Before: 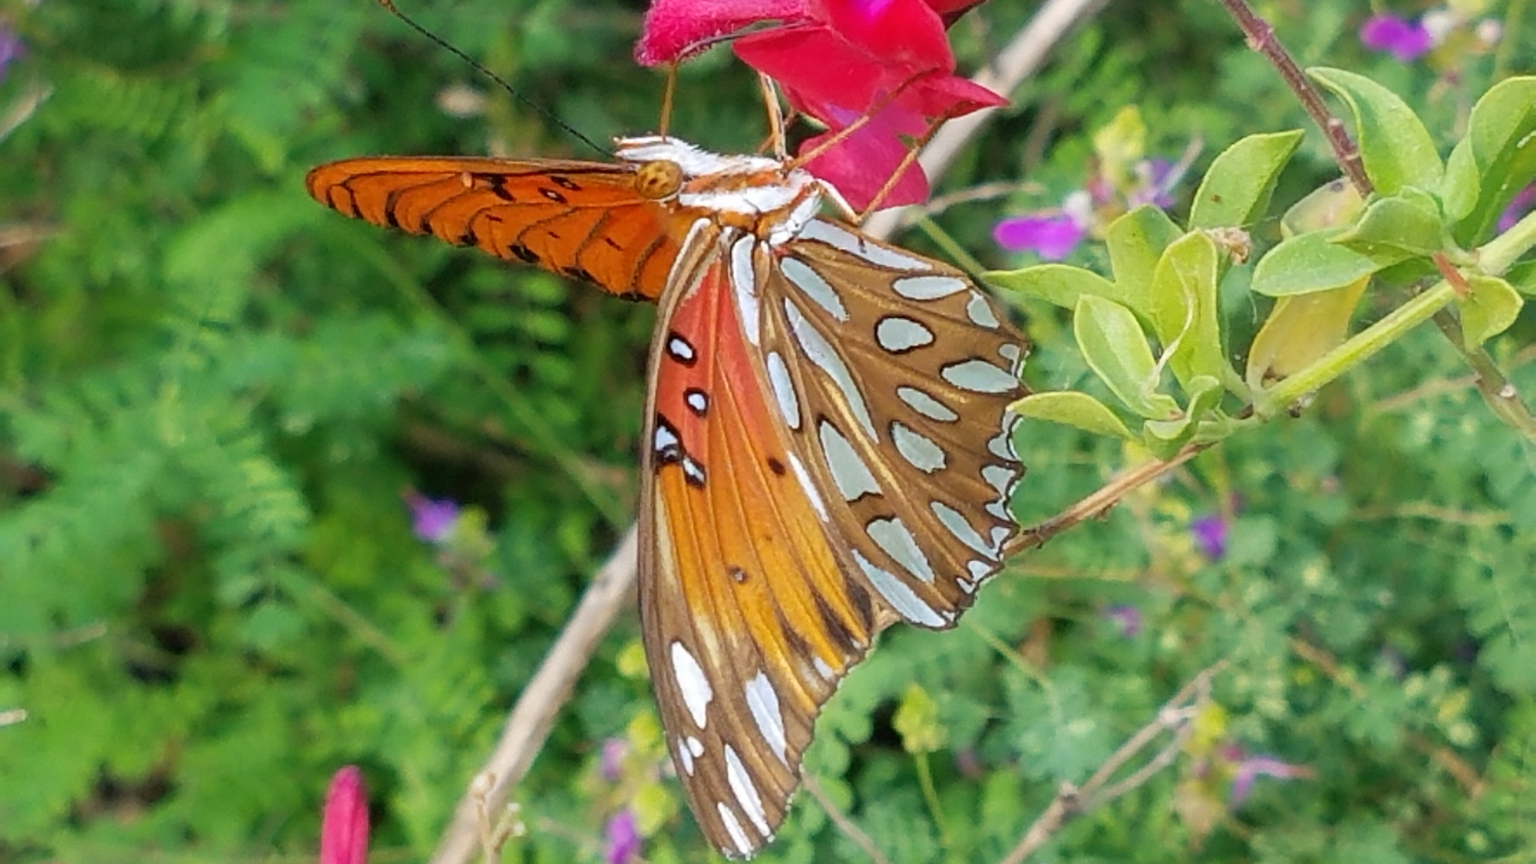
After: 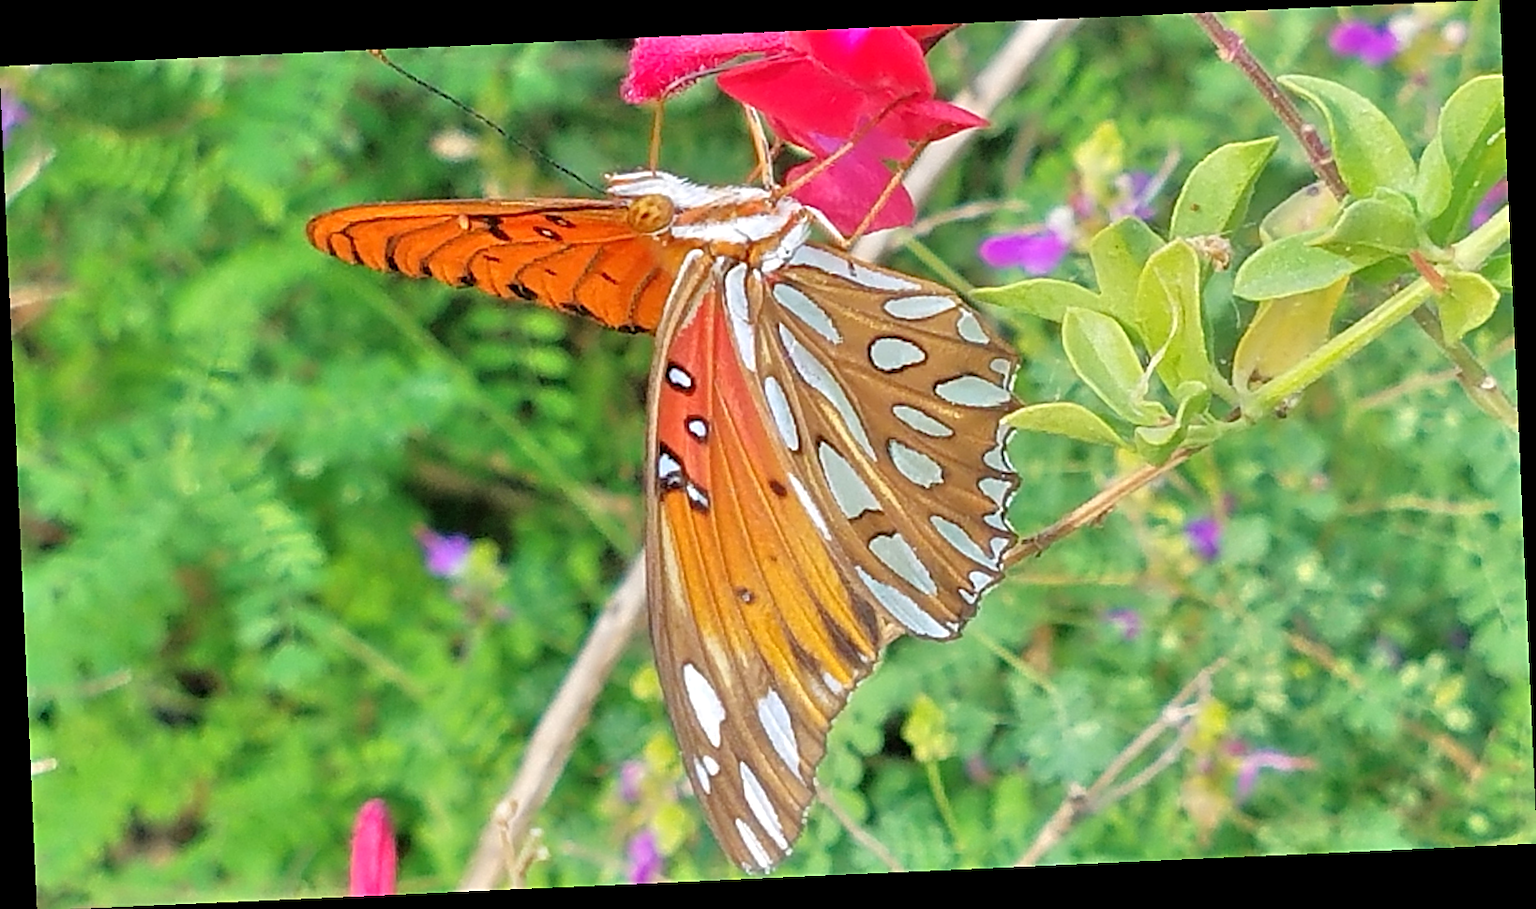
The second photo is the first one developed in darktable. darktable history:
rotate and perspective: rotation -2.56°, automatic cropping off
tone equalizer: -7 EV 0.15 EV, -6 EV 0.6 EV, -5 EV 1.15 EV, -4 EV 1.33 EV, -3 EV 1.15 EV, -2 EV 0.6 EV, -1 EV 0.15 EV, mask exposure compensation -0.5 EV
sharpen: on, module defaults
